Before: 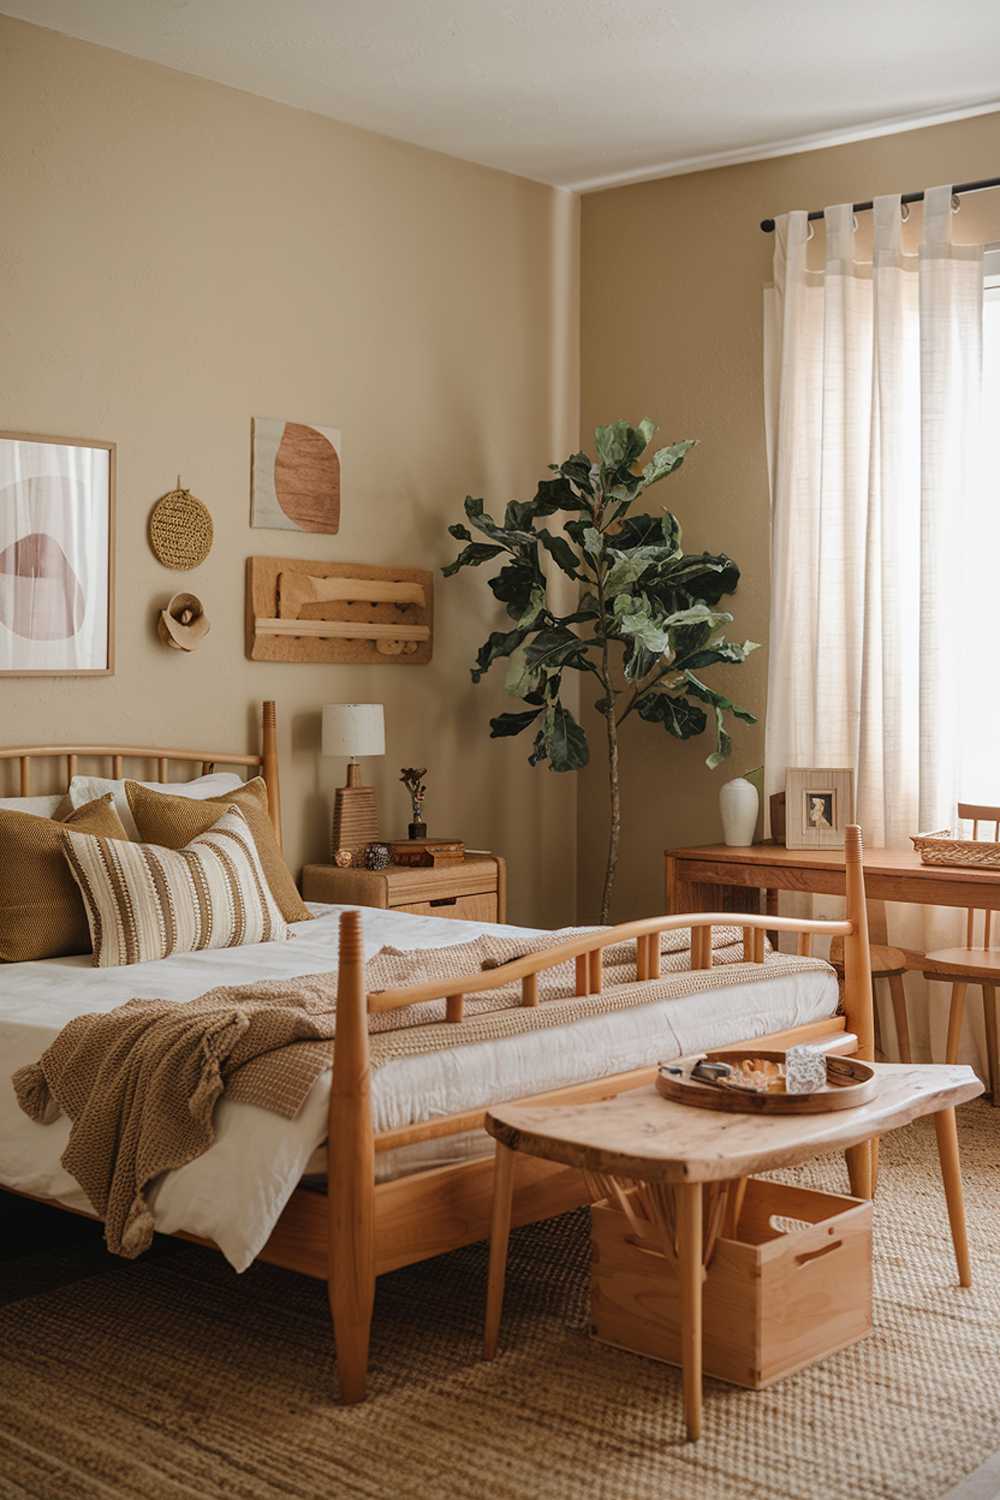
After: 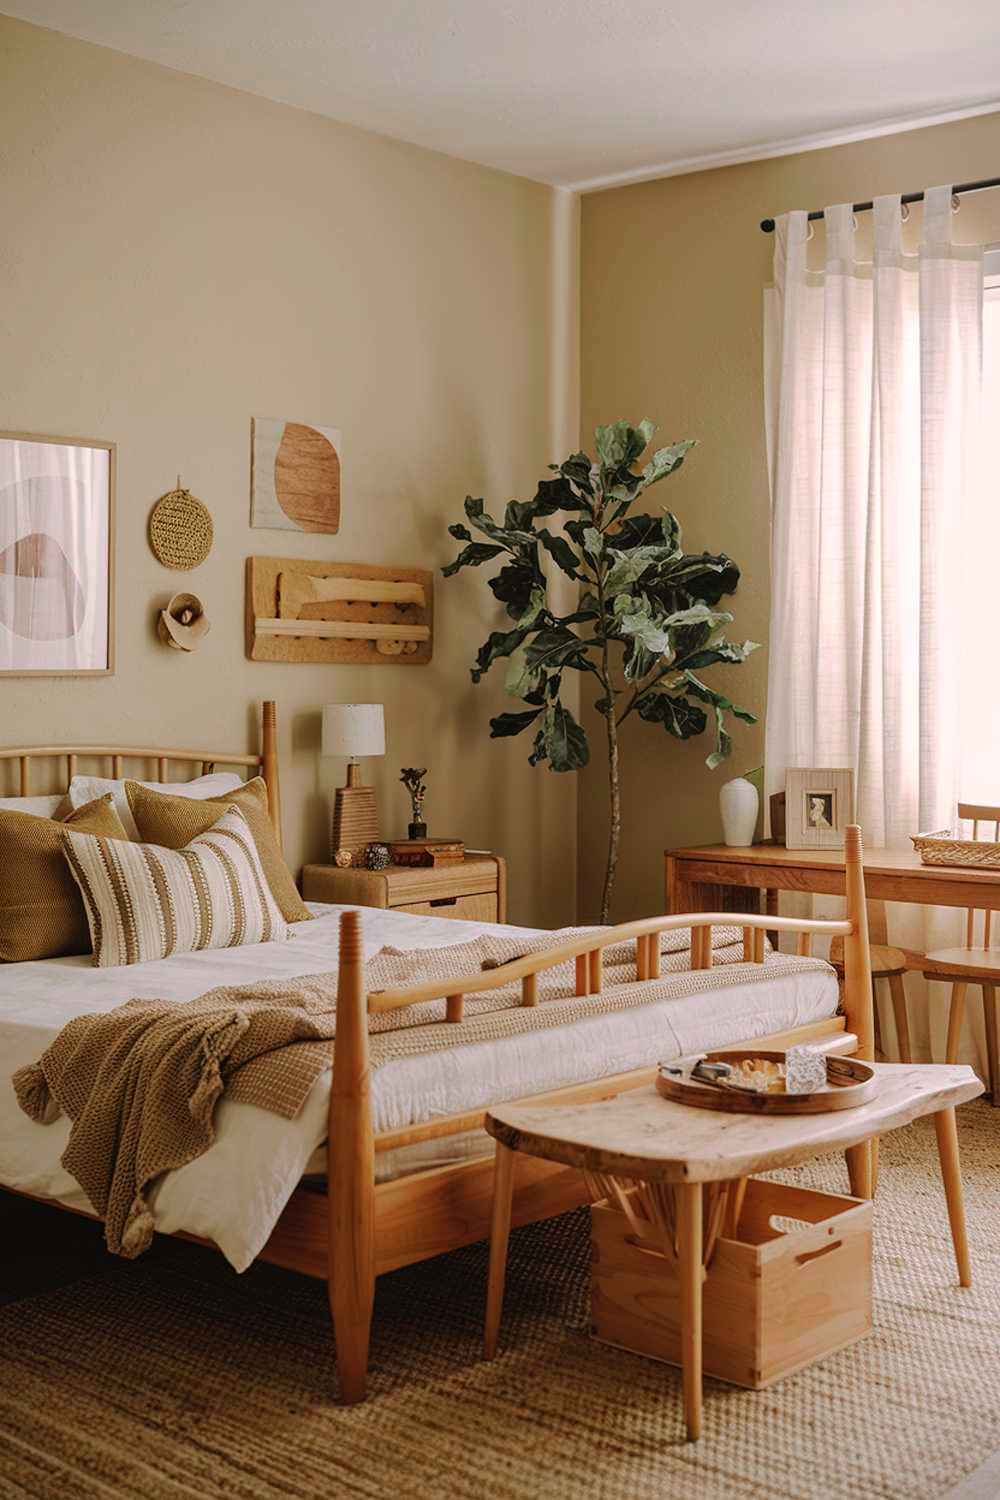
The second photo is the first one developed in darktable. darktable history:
tone curve: curves: ch0 [(0, 0) (0.003, 0.006) (0.011, 0.014) (0.025, 0.024) (0.044, 0.035) (0.069, 0.046) (0.1, 0.074) (0.136, 0.115) (0.177, 0.161) (0.224, 0.226) (0.277, 0.293) (0.335, 0.364) (0.399, 0.441) (0.468, 0.52) (0.543, 0.58) (0.623, 0.657) (0.709, 0.72) (0.801, 0.794) (0.898, 0.883) (1, 1)], preserve colors none
color look up table: target L [88.71, 92.61, 89.45, 76.73, 65.24, 52.49, 55.07, 53.8, 40.32, 34.14, 39.13, 9.7, 201.6, 96.79, 82.07, 81.14, 74.78, 65.11, 63.44, 63.09, 59.11, 53.4, 51.86, 54.9, 42.25, 30.8, 30.12, 22.93, 86.24, 73.57, 67.33, 70.59, 62.69, 57.63, 51.1, 62.32, 38.38, 32.79, 34.42, 32.2, 13.03, 5.546, 97.61, 95.42, 76.9, 64.68, 50.47, 44.27, 27.05], target a [-21.8, -6.916, -26.51, -42.1, -1.917, -45.25, -24.45, -36.5, -17.27, -26.86, -8.341, -11.94, 0, 13.34, -3.03, 10.01, 35.33, 37.64, 3.259, 21.87, 74.4, 77.17, 36.79, 74.93, 28.7, 6.811, 46.19, 11.92, 24.58, 51.69, 31.27, 56.65, 32.94, 74.13, 3.434, 51.25, 50.68, 35.94, 28.27, 25.5, 25, 14.47, -25.47, -45.99, -28.88, -4.093, -3.296, -25.15, -0.061], target b [28.09, 33.01, 48.9, 17.46, 16.65, 37.13, 38.27, 18.24, 16.06, 25.83, 32.24, 6.201, -0.001, 4.076, 71.86, 47.83, 10.16, 70.13, 54.12, 12.67, 31.46, 59.5, 30.88, 16.48, 44.32, 6.925, 35.98, 27.51, -12.4, -18.92, -39.68, -37.27, -6.688, -13.46, -4.6, -50.57, -49.67, 0.307, -26.71, -56.28, -36, -17.23, 4.766, -9.25, -28.99, -13.17, -39.85, -2.118, -24.98], num patches 49
